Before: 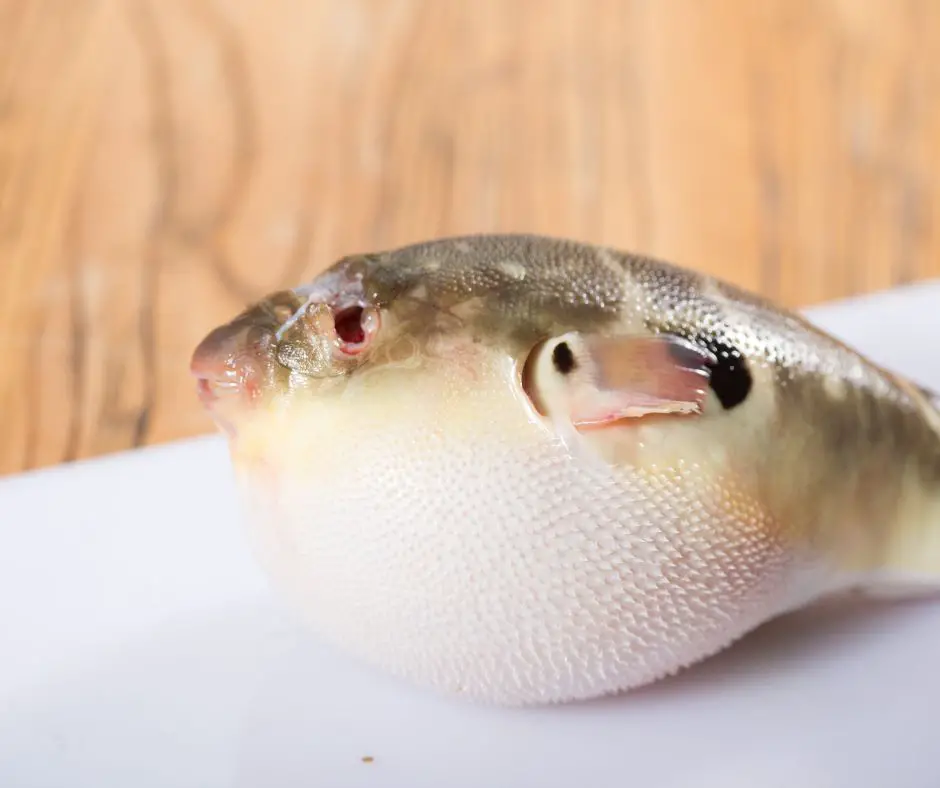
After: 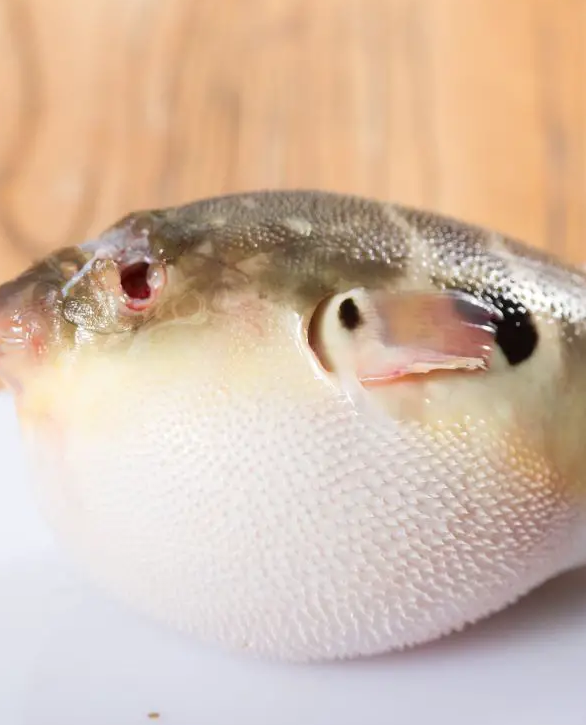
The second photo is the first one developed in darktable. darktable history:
crop and rotate: left 22.918%, top 5.629%, right 14.711%, bottom 2.247%
white balance: emerald 1
